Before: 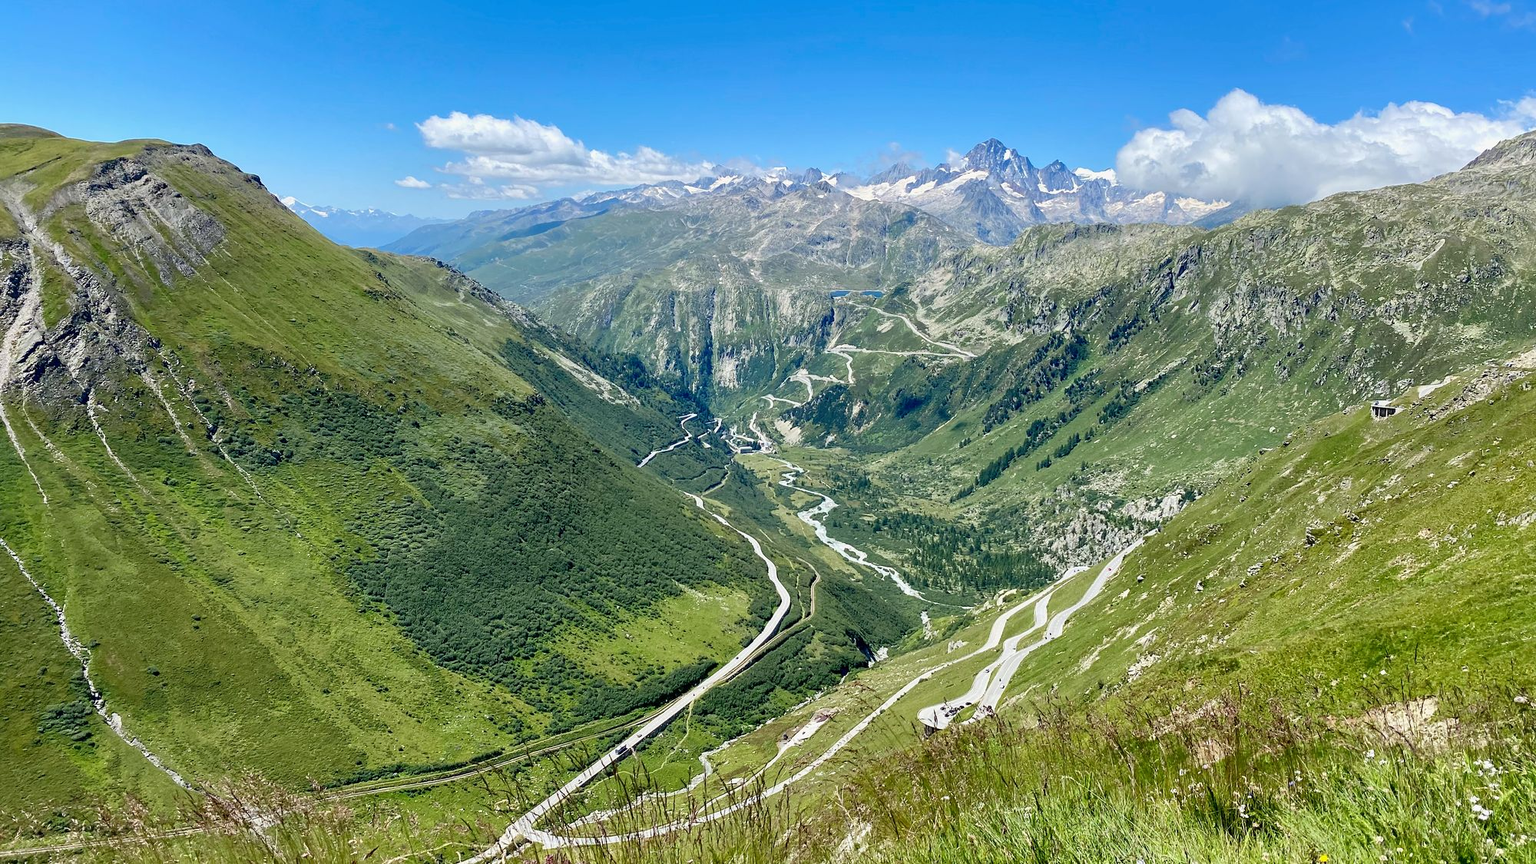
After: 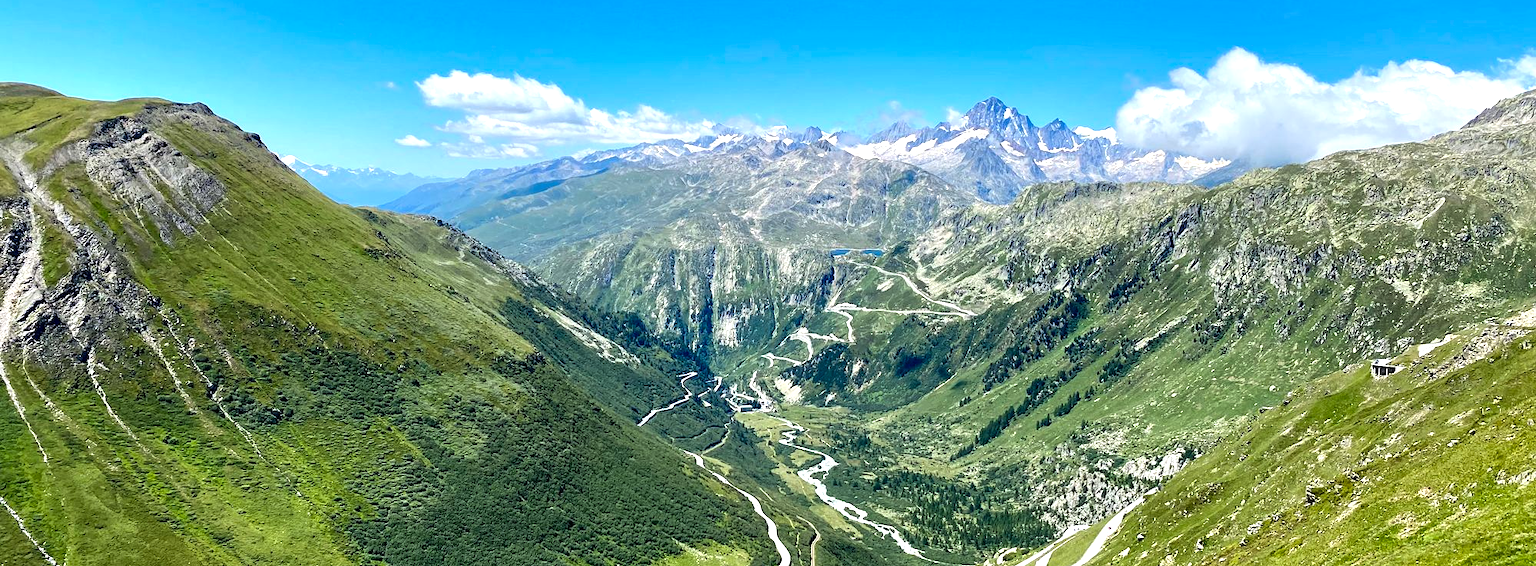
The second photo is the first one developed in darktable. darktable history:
crop and rotate: top 4.848%, bottom 29.503%
color balance: contrast 8.5%, output saturation 105%
tone equalizer: -8 EV -0.417 EV, -7 EV -0.389 EV, -6 EV -0.333 EV, -5 EV -0.222 EV, -3 EV 0.222 EV, -2 EV 0.333 EV, -1 EV 0.389 EV, +0 EV 0.417 EV, edges refinement/feathering 500, mask exposure compensation -1.57 EV, preserve details no
